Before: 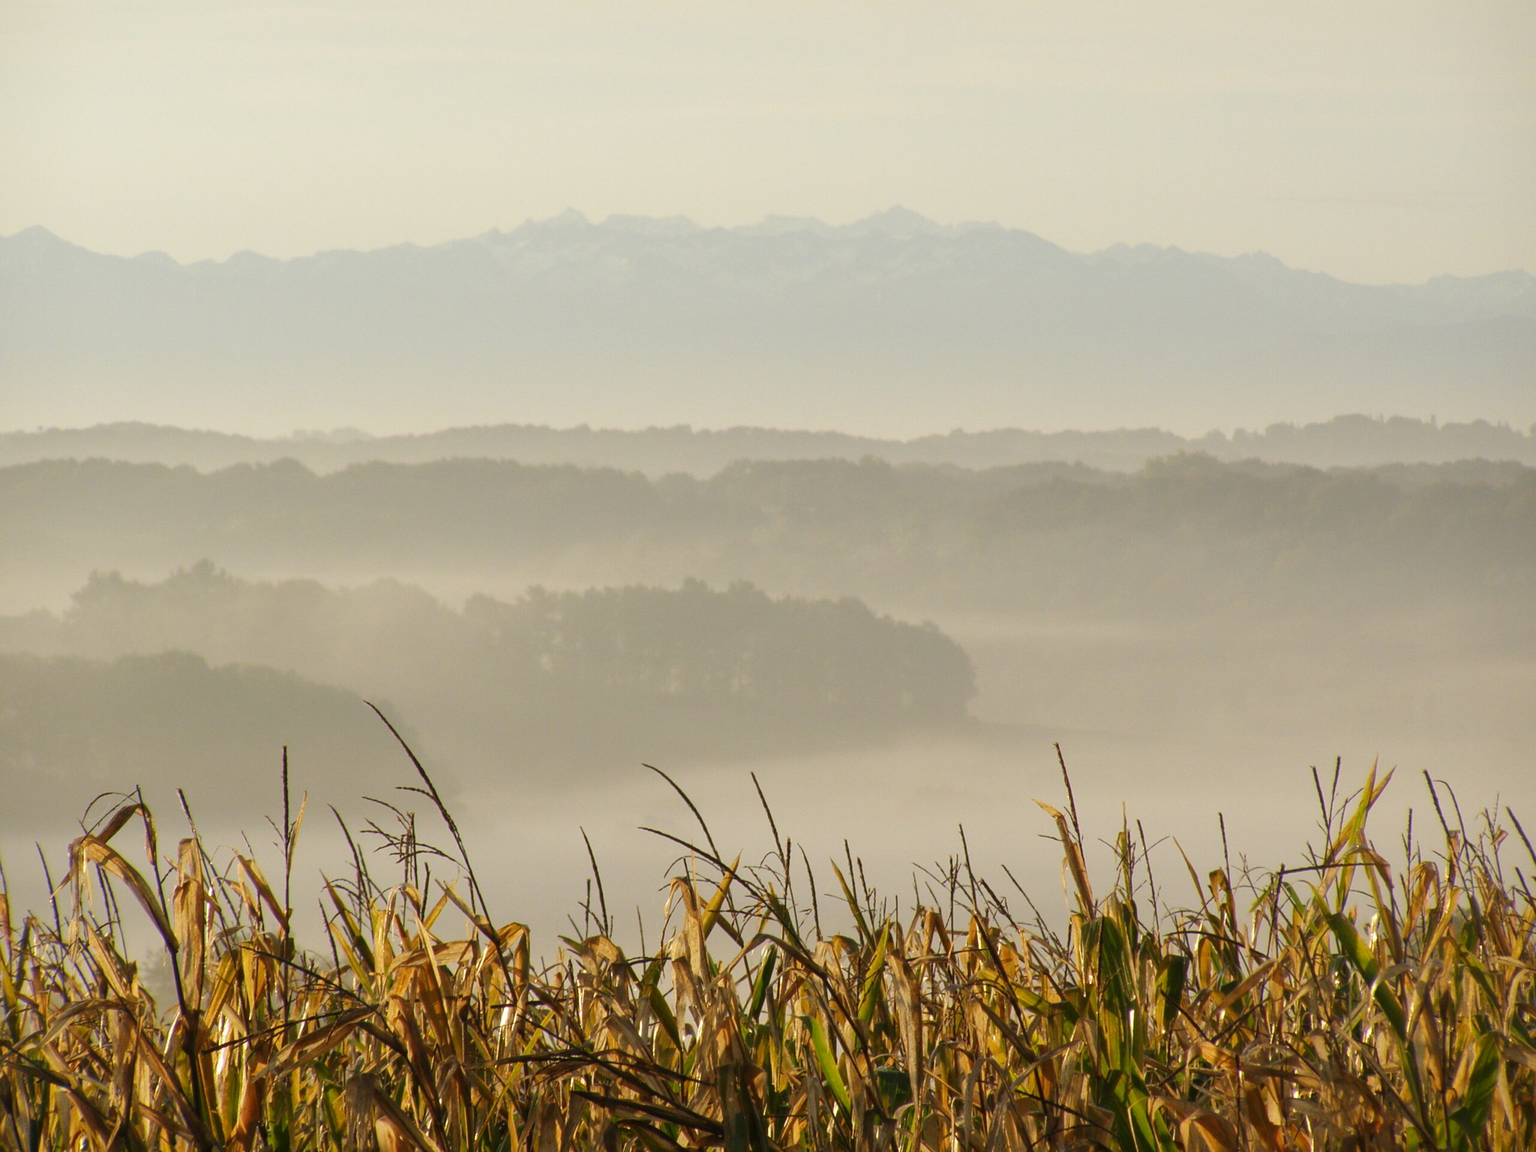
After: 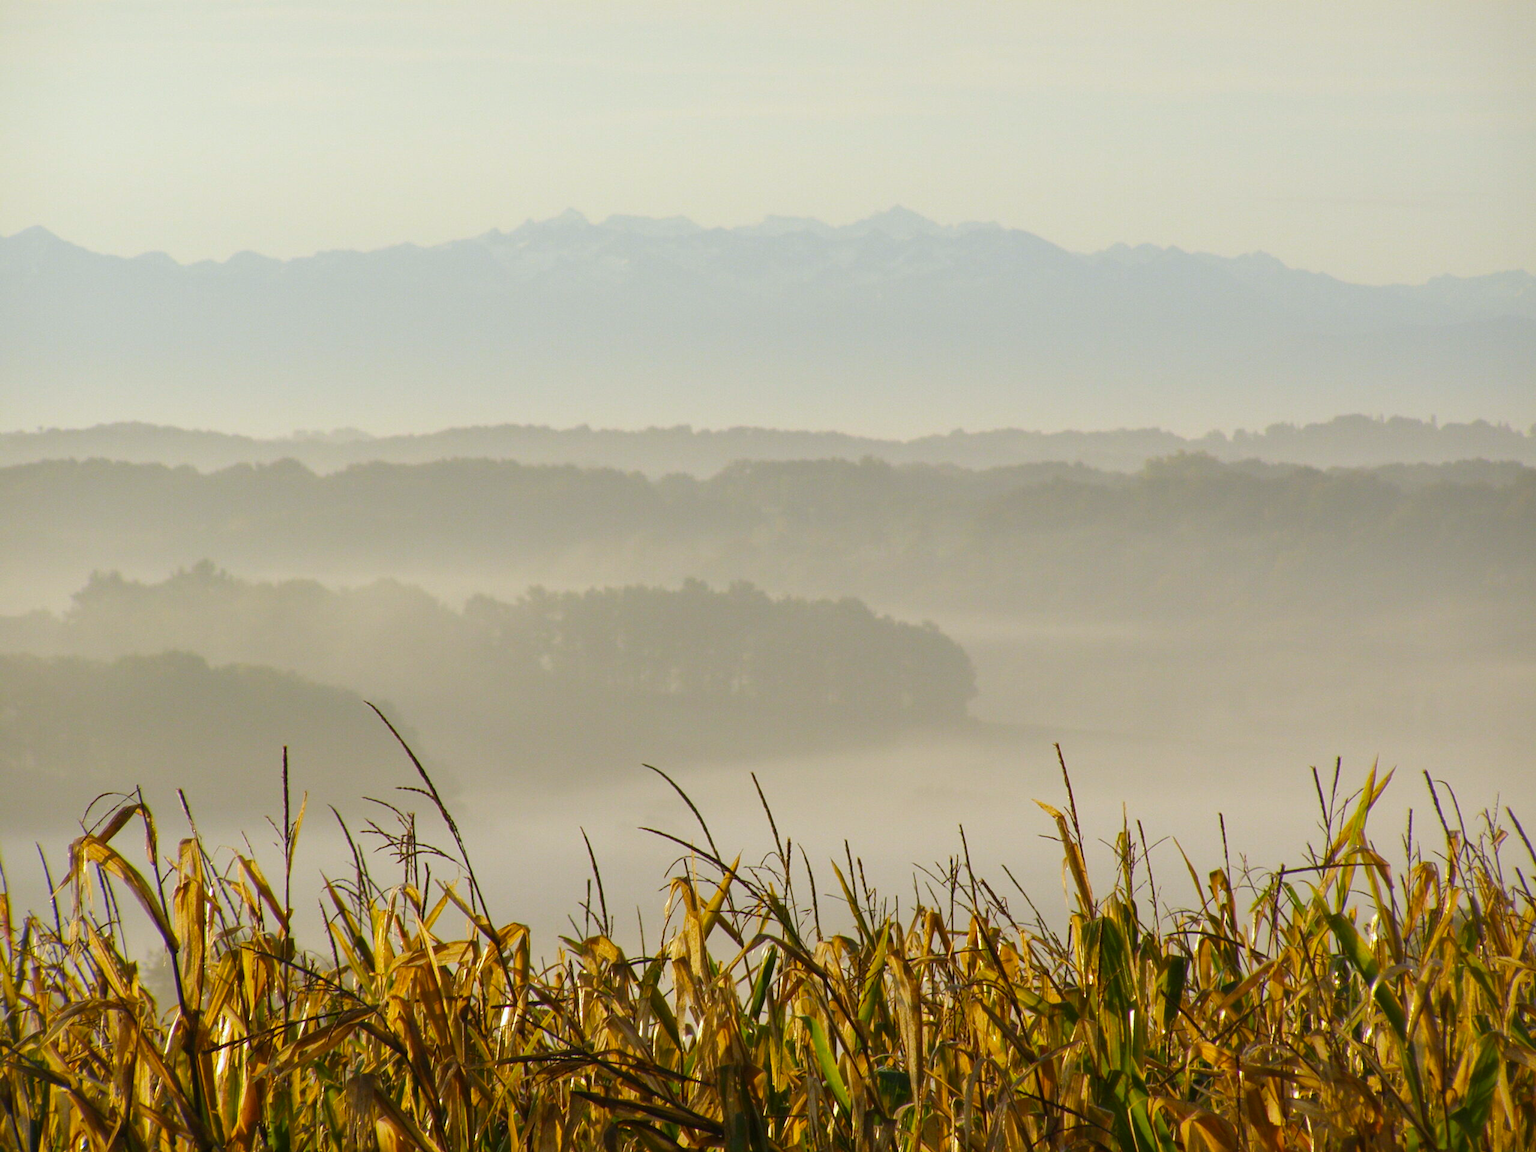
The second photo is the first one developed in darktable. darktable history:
white balance: red 0.976, blue 1.04
color balance rgb: perceptual saturation grading › global saturation 20%, global vibrance 20%
